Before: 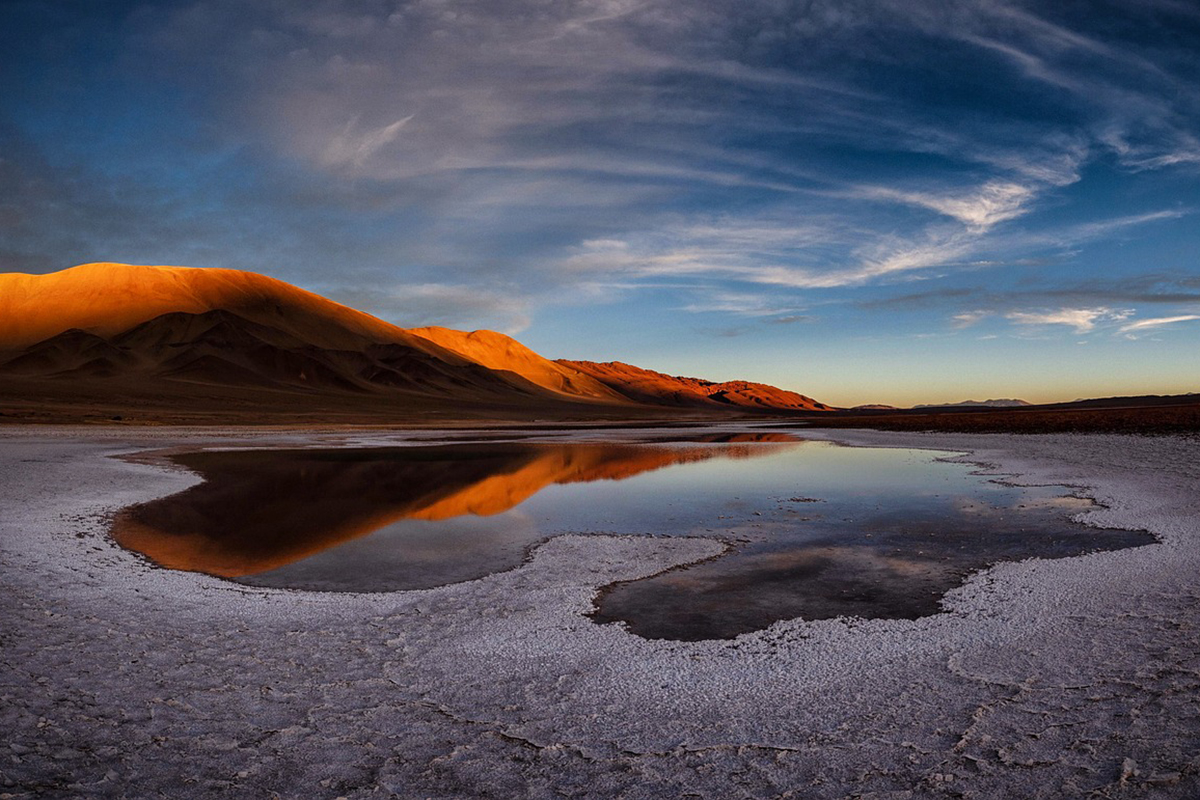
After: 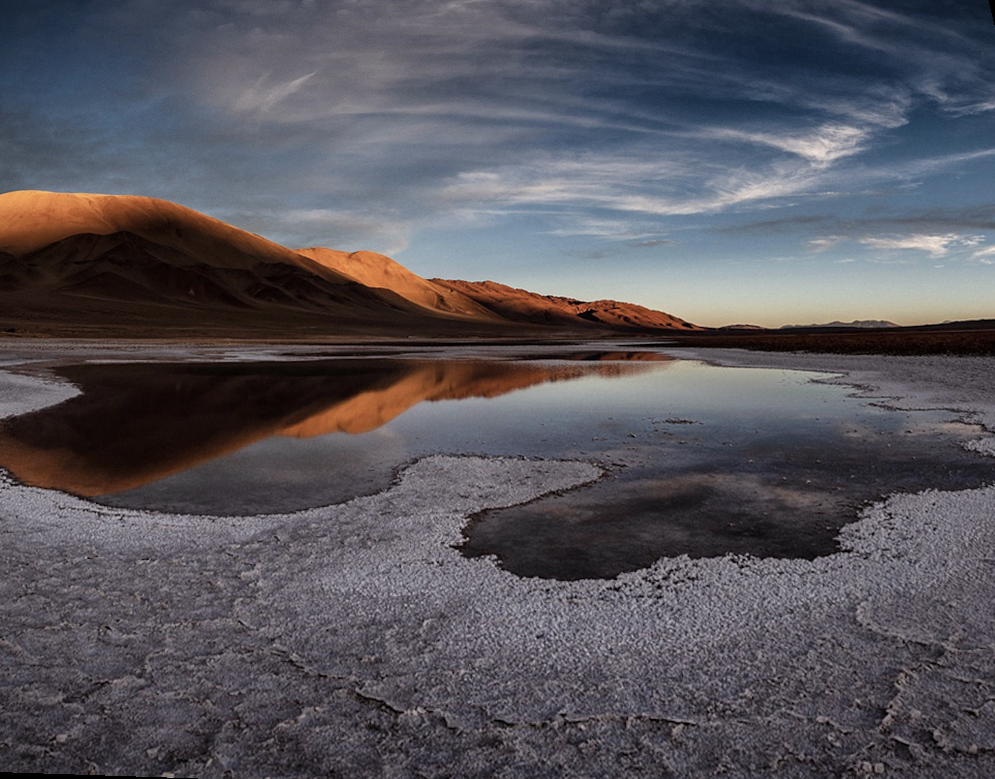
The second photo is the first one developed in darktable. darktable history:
contrast brightness saturation: contrast 0.1, saturation -0.36
rotate and perspective: rotation 0.72°, lens shift (vertical) -0.352, lens shift (horizontal) -0.051, crop left 0.152, crop right 0.859, crop top 0.019, crop bottom 0.964
